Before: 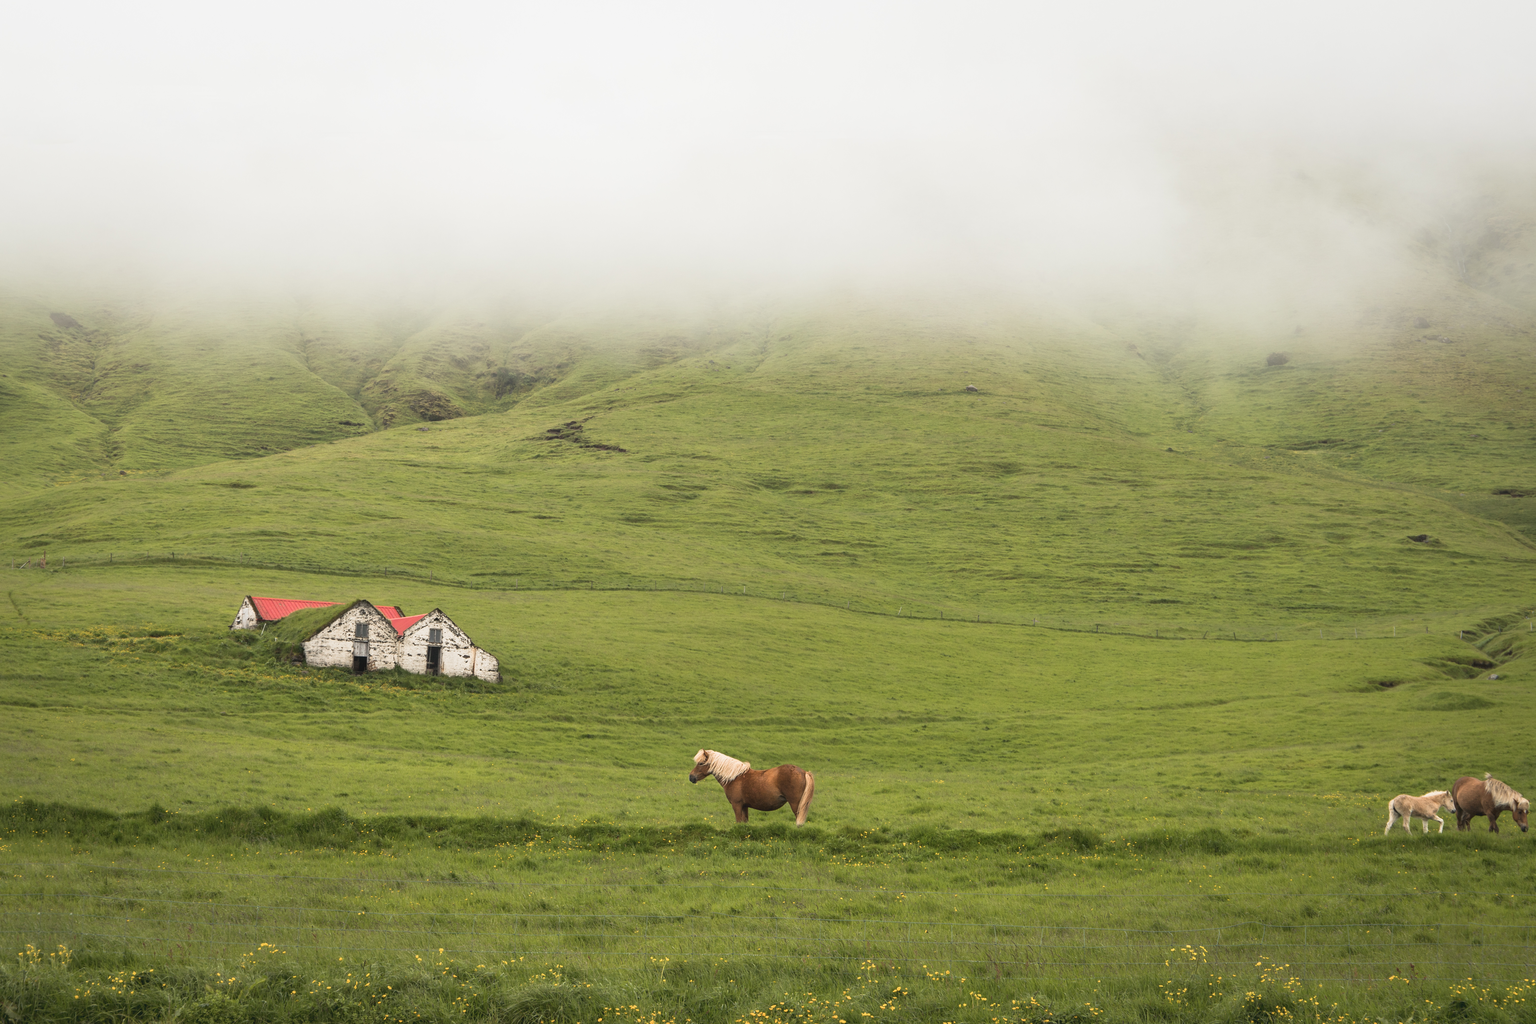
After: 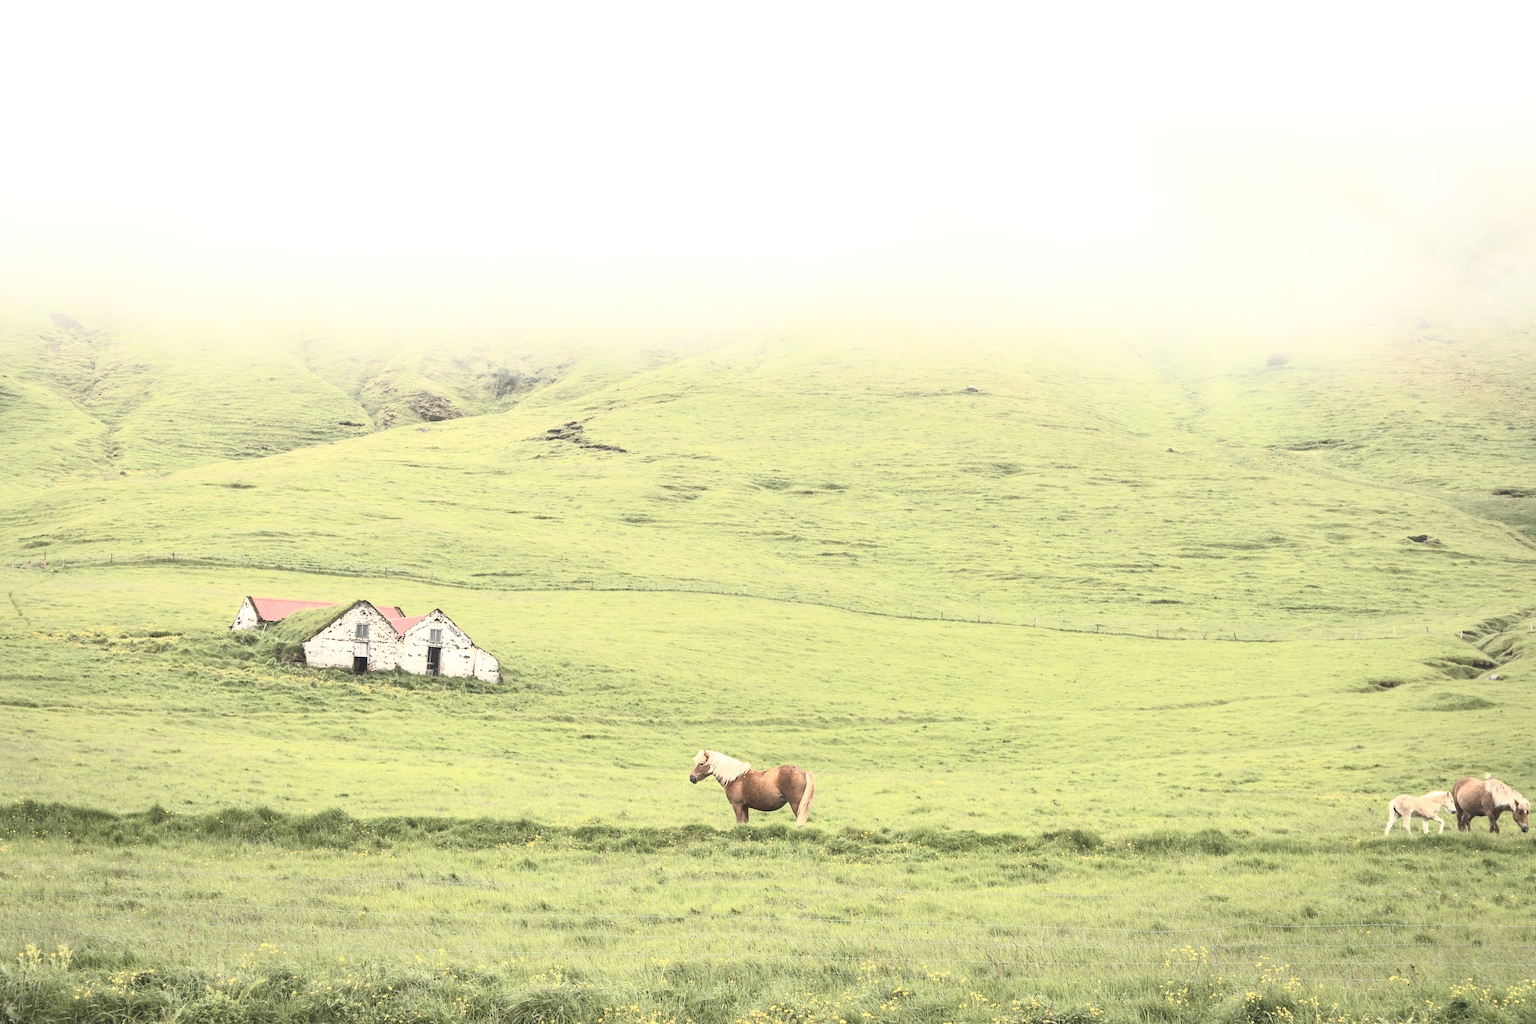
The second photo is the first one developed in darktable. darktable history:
exposure: exposure 0.507 EV, compensate highlight preservation false
contrast brightness saturation: contrast 0.43, brightness 0.56, saturation -0.19
haze removal: strength 0.12, distance 0.25, compatibility mode true, adaptive false
